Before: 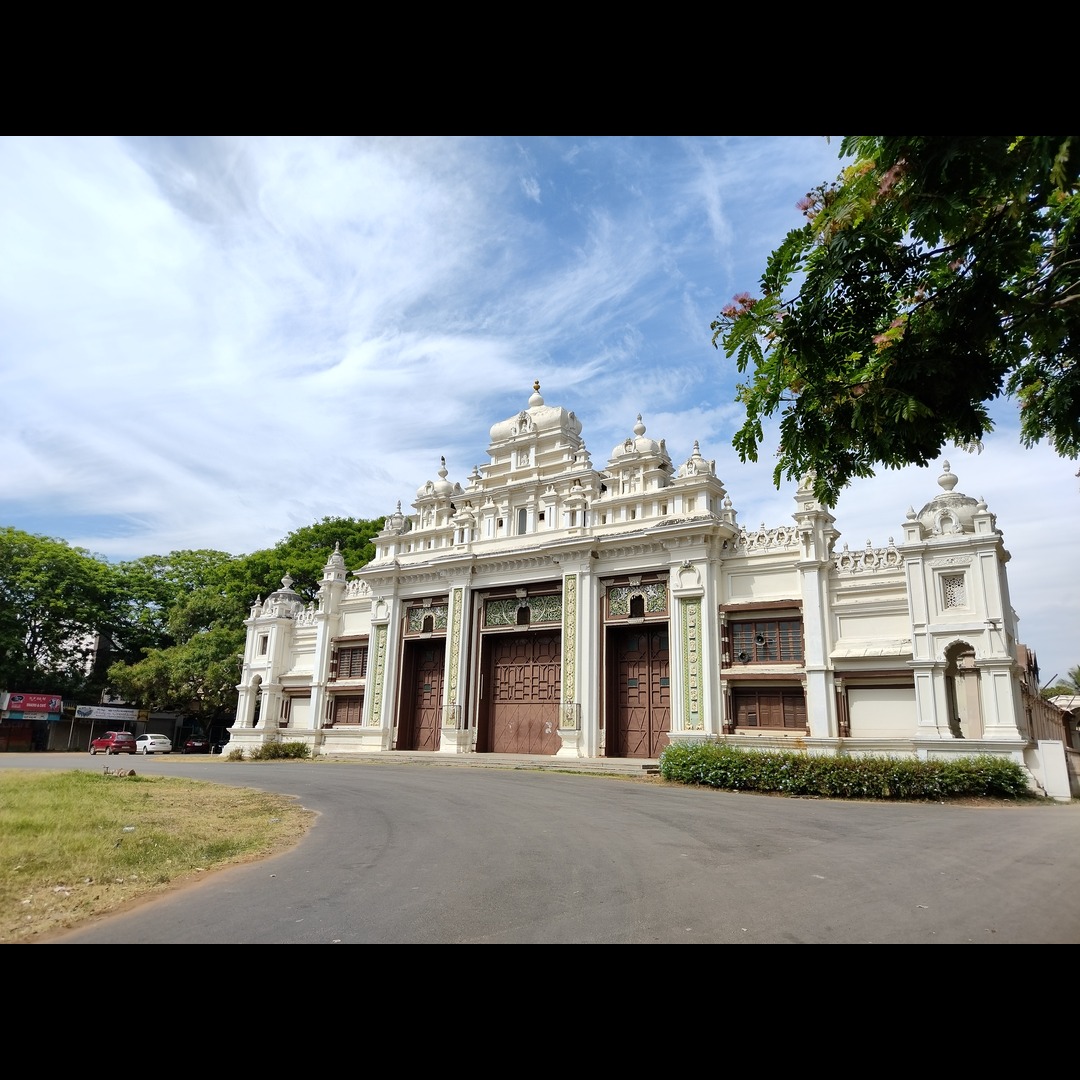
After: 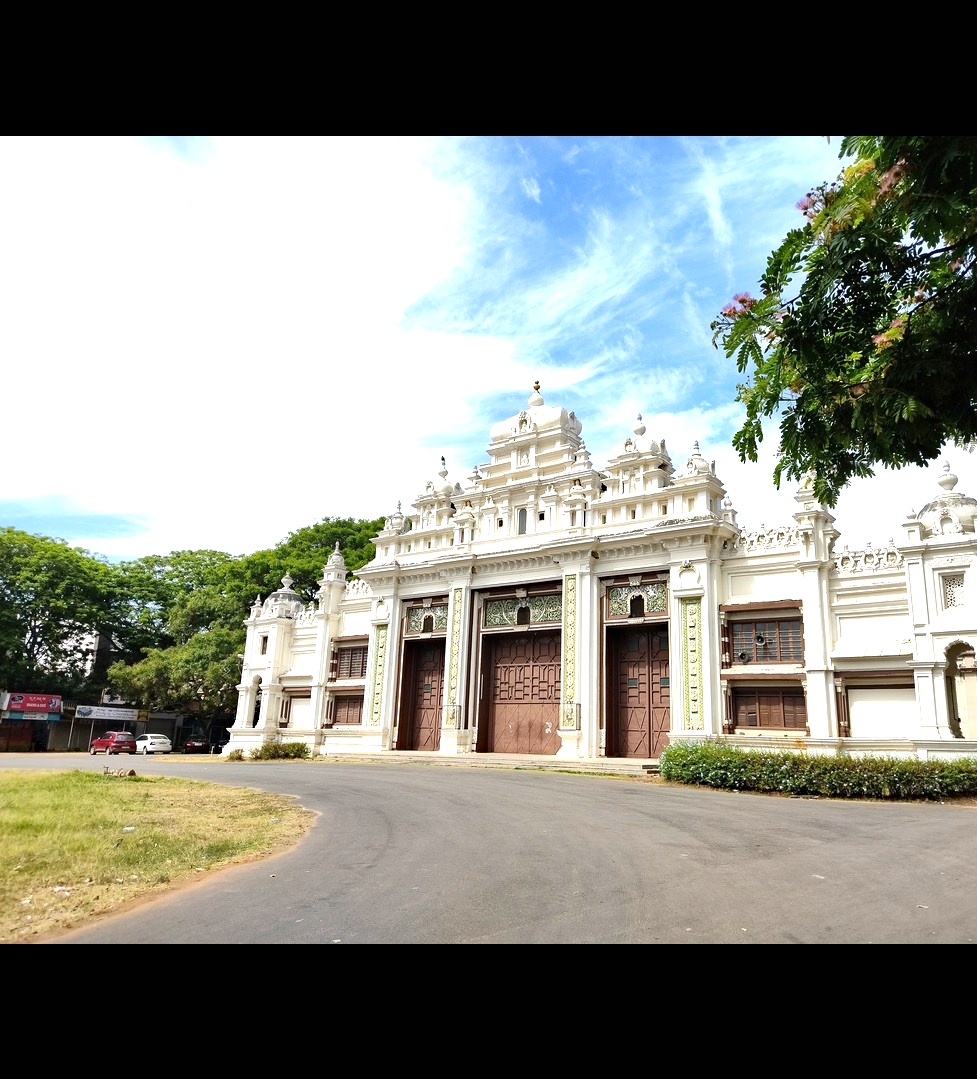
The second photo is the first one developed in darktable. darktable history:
crop: right 9.509%, bottom 0.031%
exposure: black level correction 0, exposure 0.7 EV, compensate exposure bias true, compensate highlight preservation false
haze removal: compatibility mode true, adaptive false
